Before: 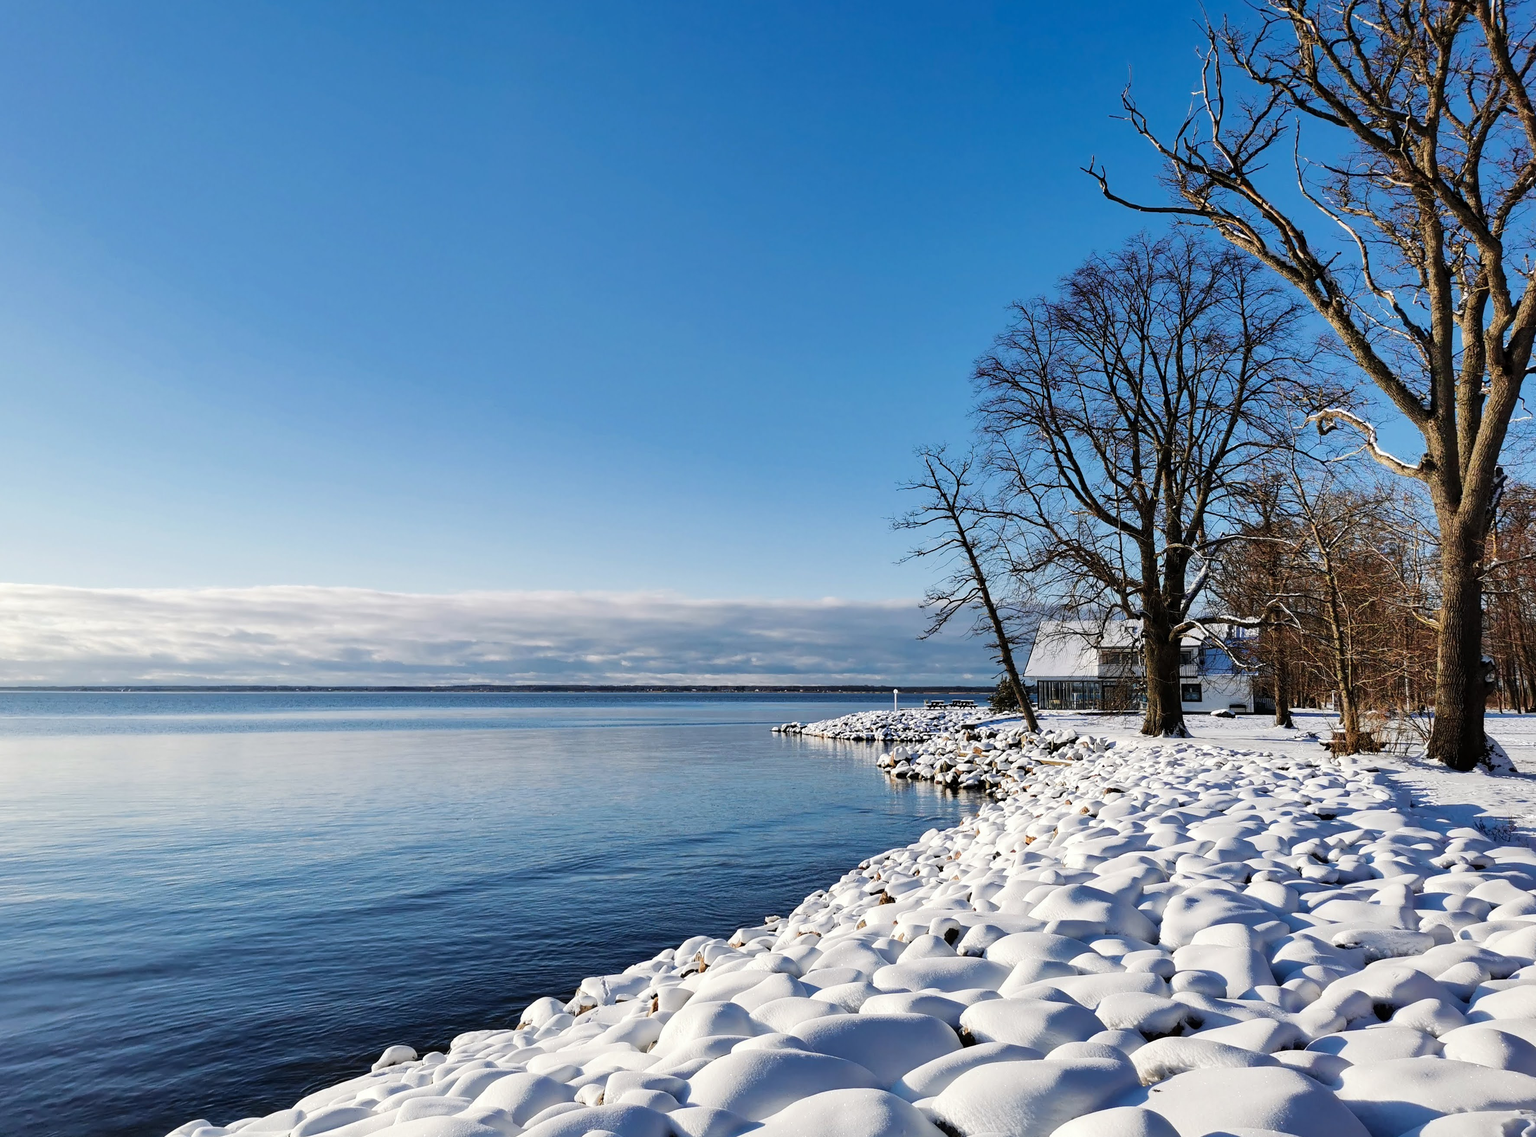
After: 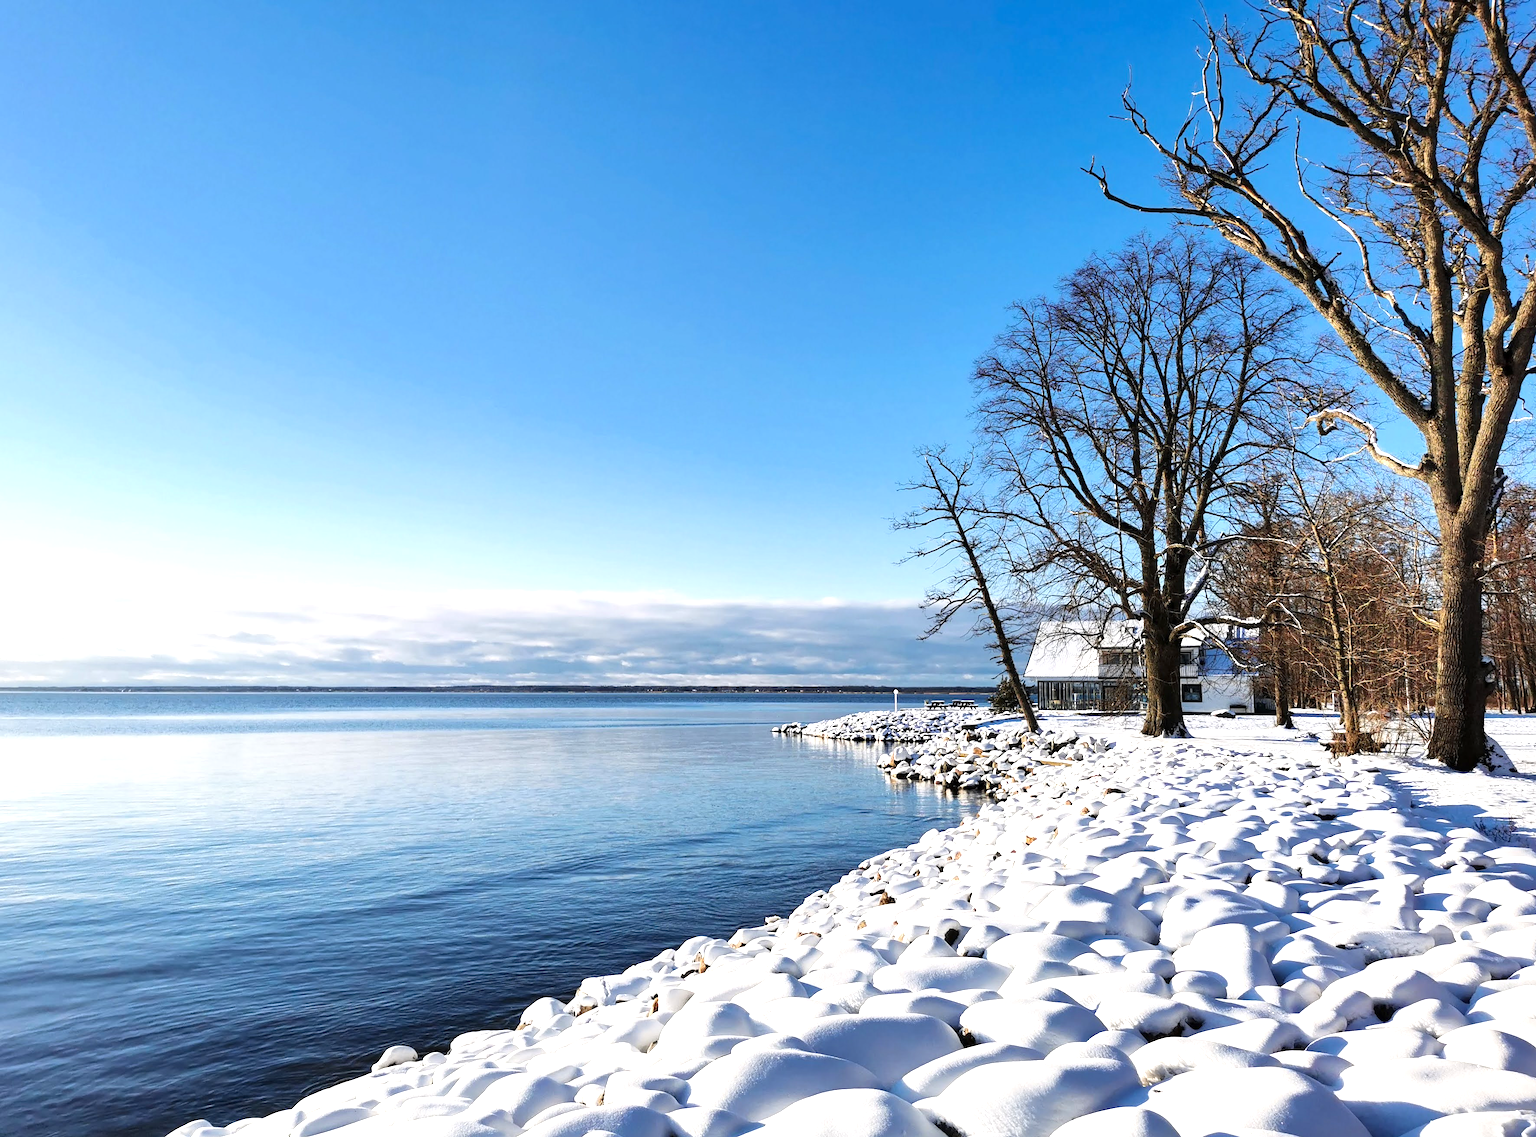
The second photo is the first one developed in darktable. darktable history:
exposure: exposure 0.744 EV, compensate highlight preservation false
